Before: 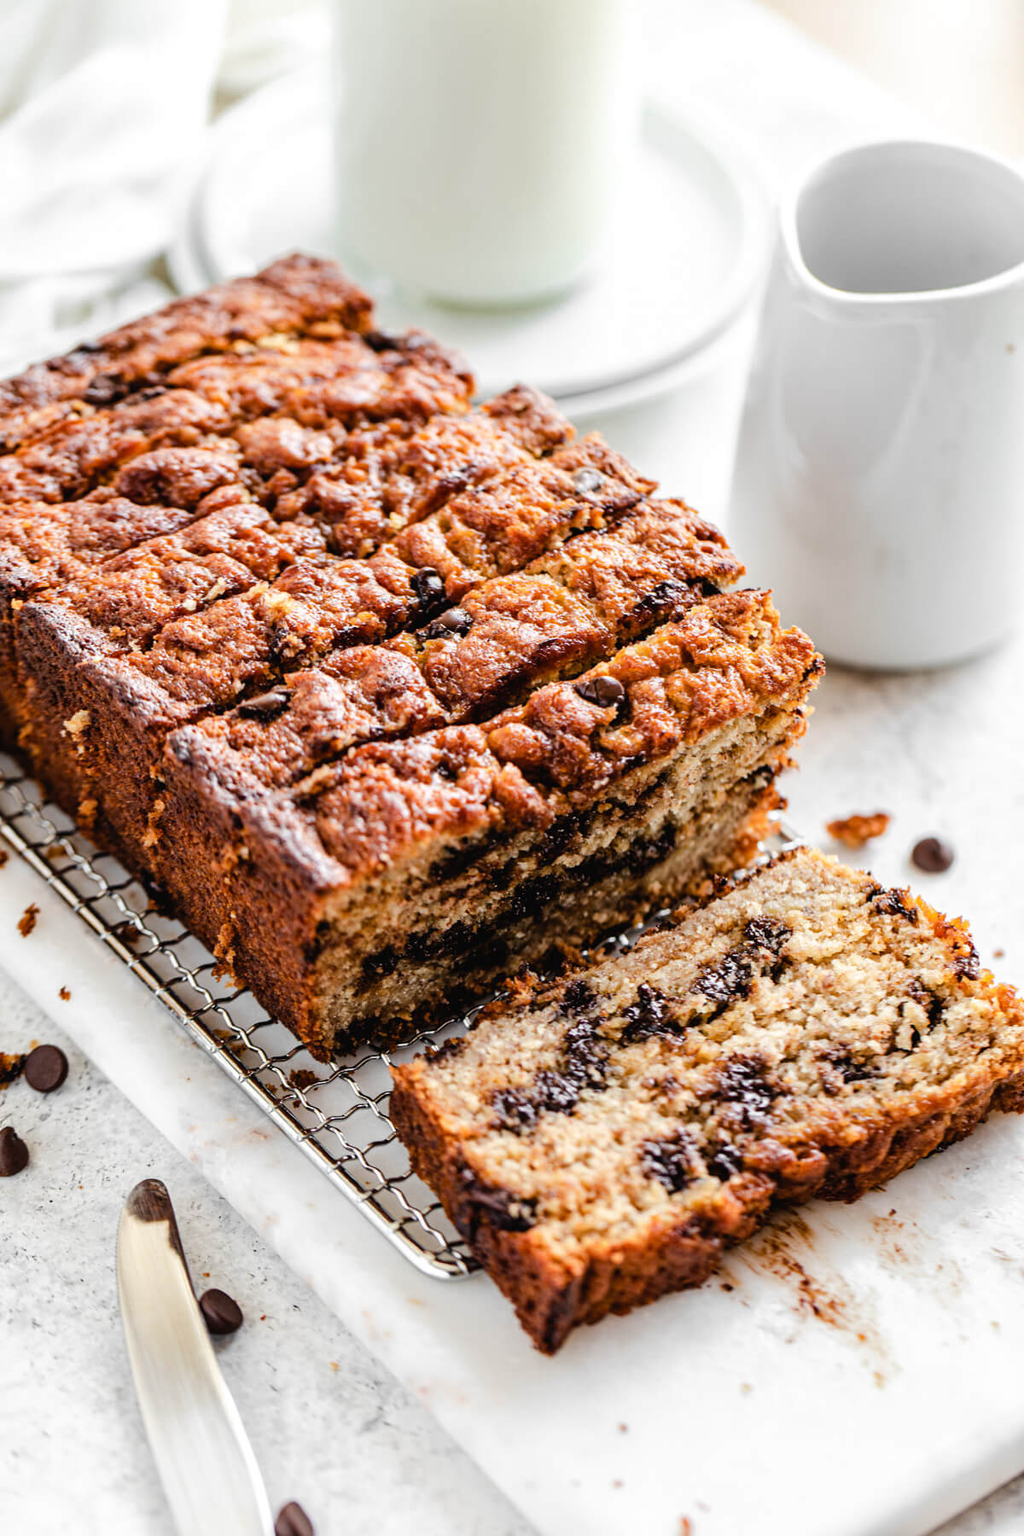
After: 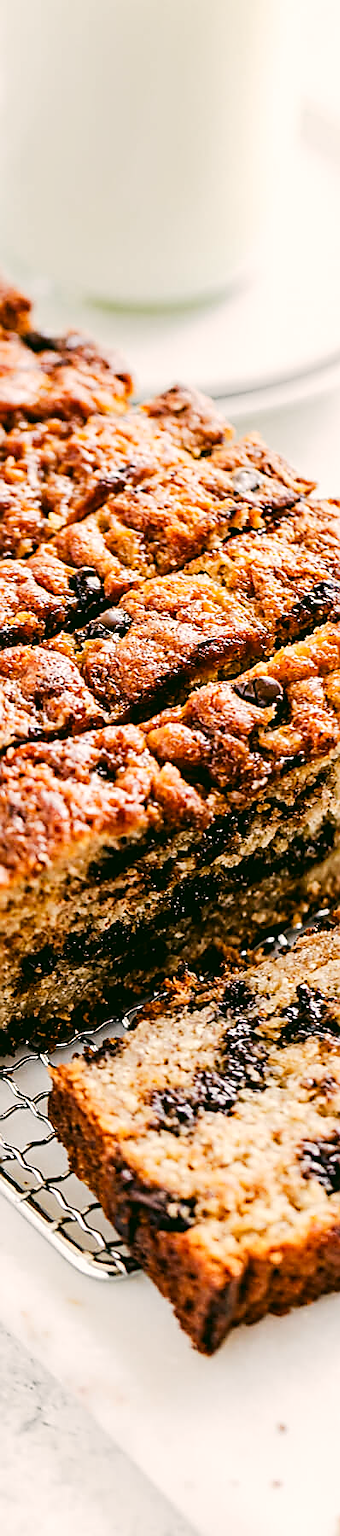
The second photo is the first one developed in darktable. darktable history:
crop: left 33.36%, right 33.36%
tone curve: curves: ch0 [(0, 0) (0.003, 0.014) (0.011, 0.019) (0.025, 0.026) (0.044, 0.037) (0.069, 0.053) (0.1, 0.083) (0.136, 0.121) (0.177, 0.163) (0.224, 0.22) (0.277, 0.281) (0.335, 0.354) (0.399, 0.436) (0.468, 0.526) (0.543, 0.612) (0.623, 0.706) (0.709, 0.79) (0.801, 0.858) (0.898, 0.925) (1, 1)], preserve colors none
color correction: highlights a* 4.02, highlights b* 4.98, shadows a* -7.55, shadows b* 4.98
sharpen: radius 1.4, amount 1.25, threshold 0.7
